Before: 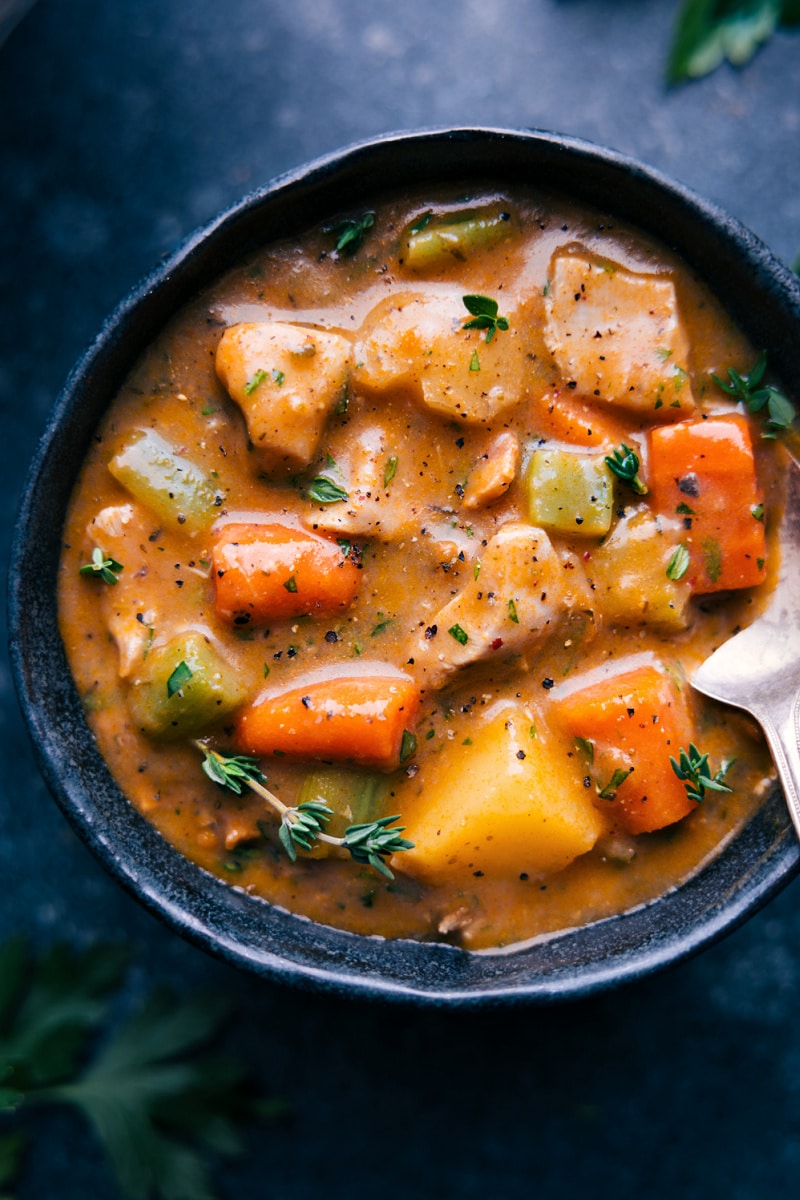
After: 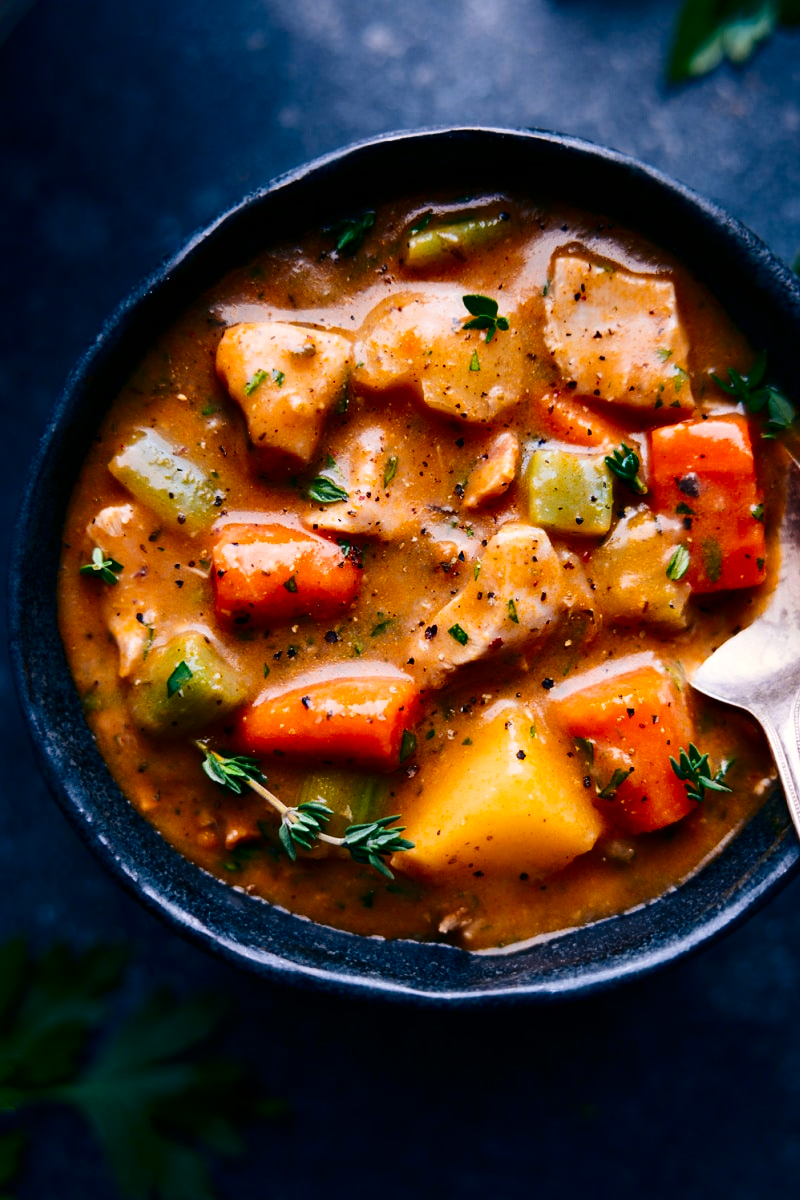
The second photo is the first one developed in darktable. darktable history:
contrast brightness saturation: contrast 0.215, brightness -0.184, saturation 0.231
